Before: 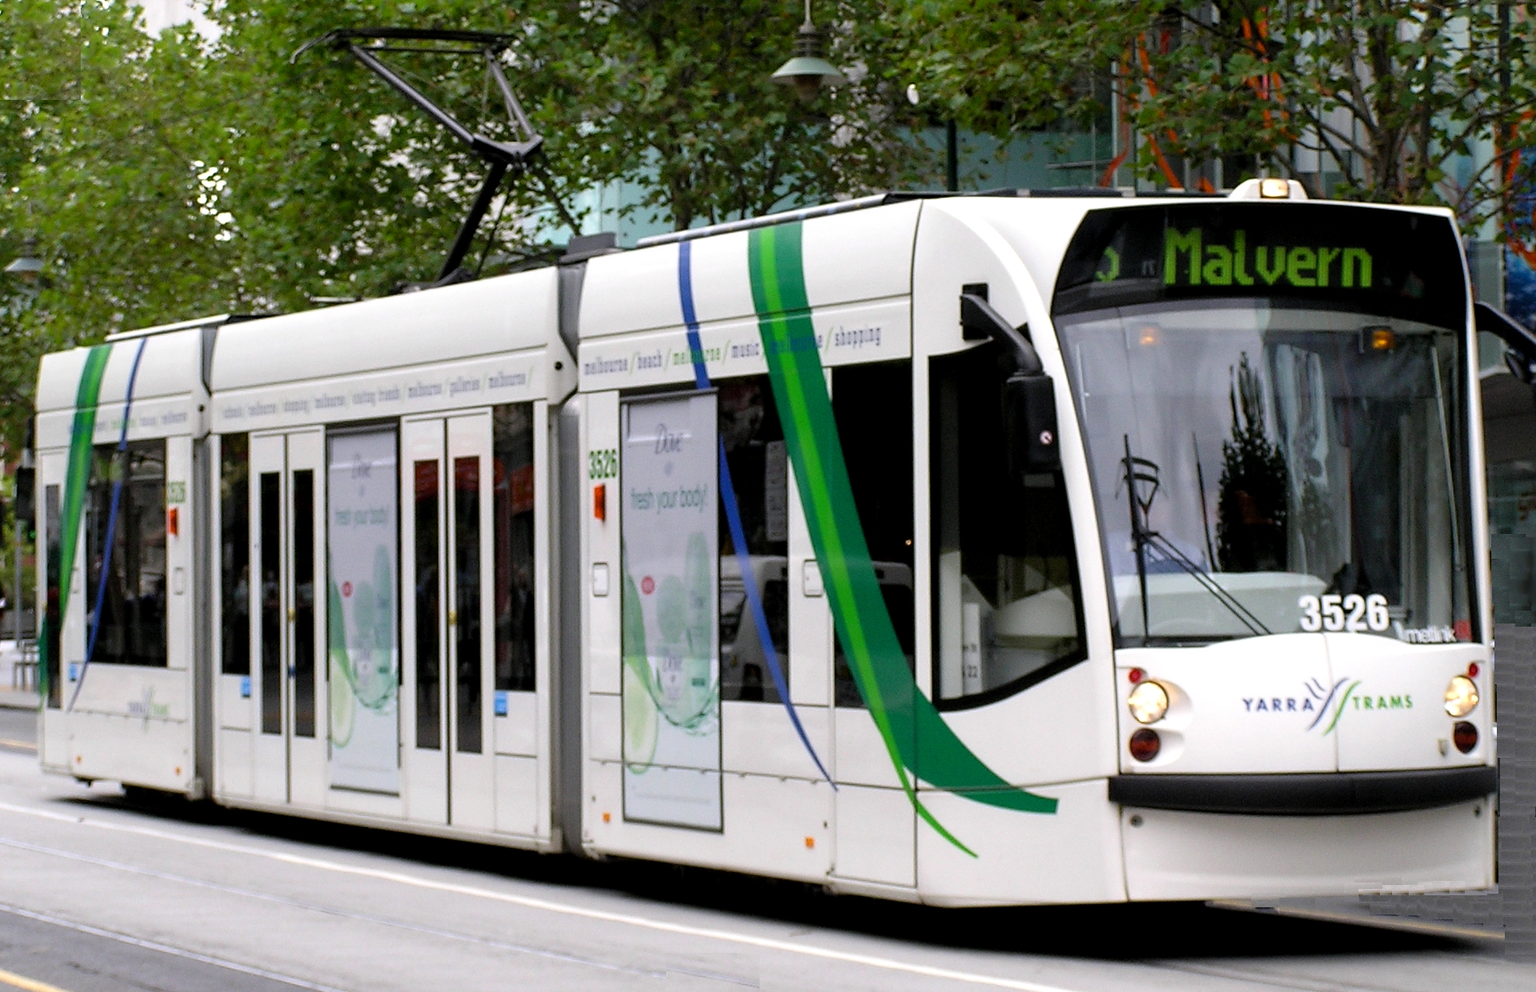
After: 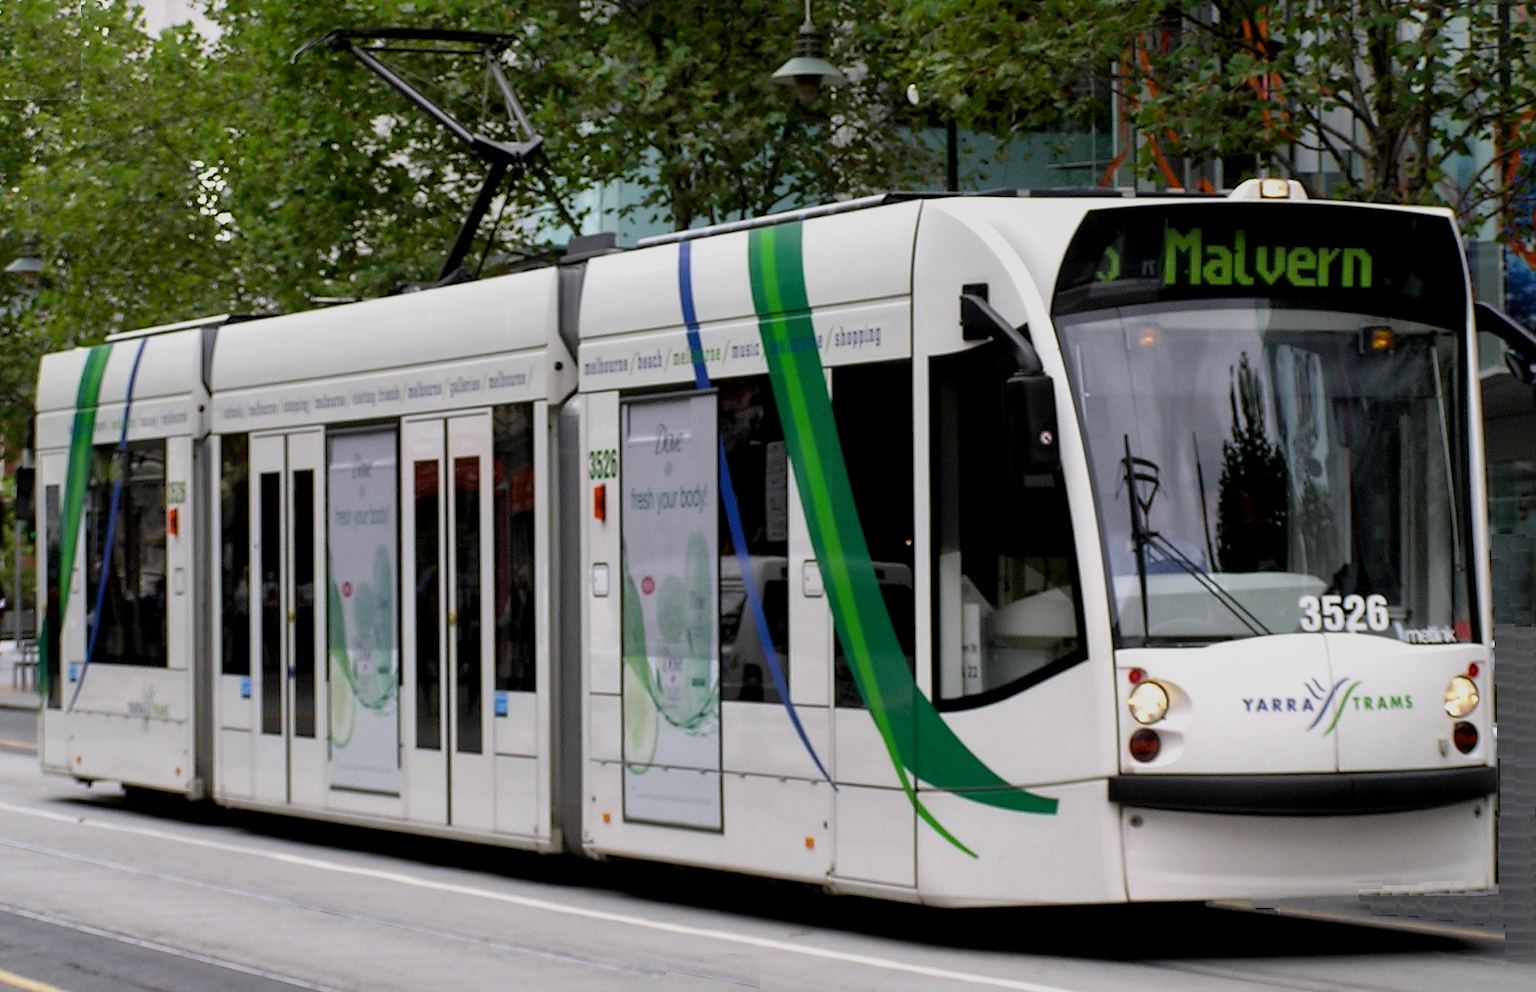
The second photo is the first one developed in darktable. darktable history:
local contrast: mode bilateral grid, contrast 20, coarseness 50, detail 130%, midtone range 0.2
exposure: exposure -0.492 EV, compensate highlight preservation false
